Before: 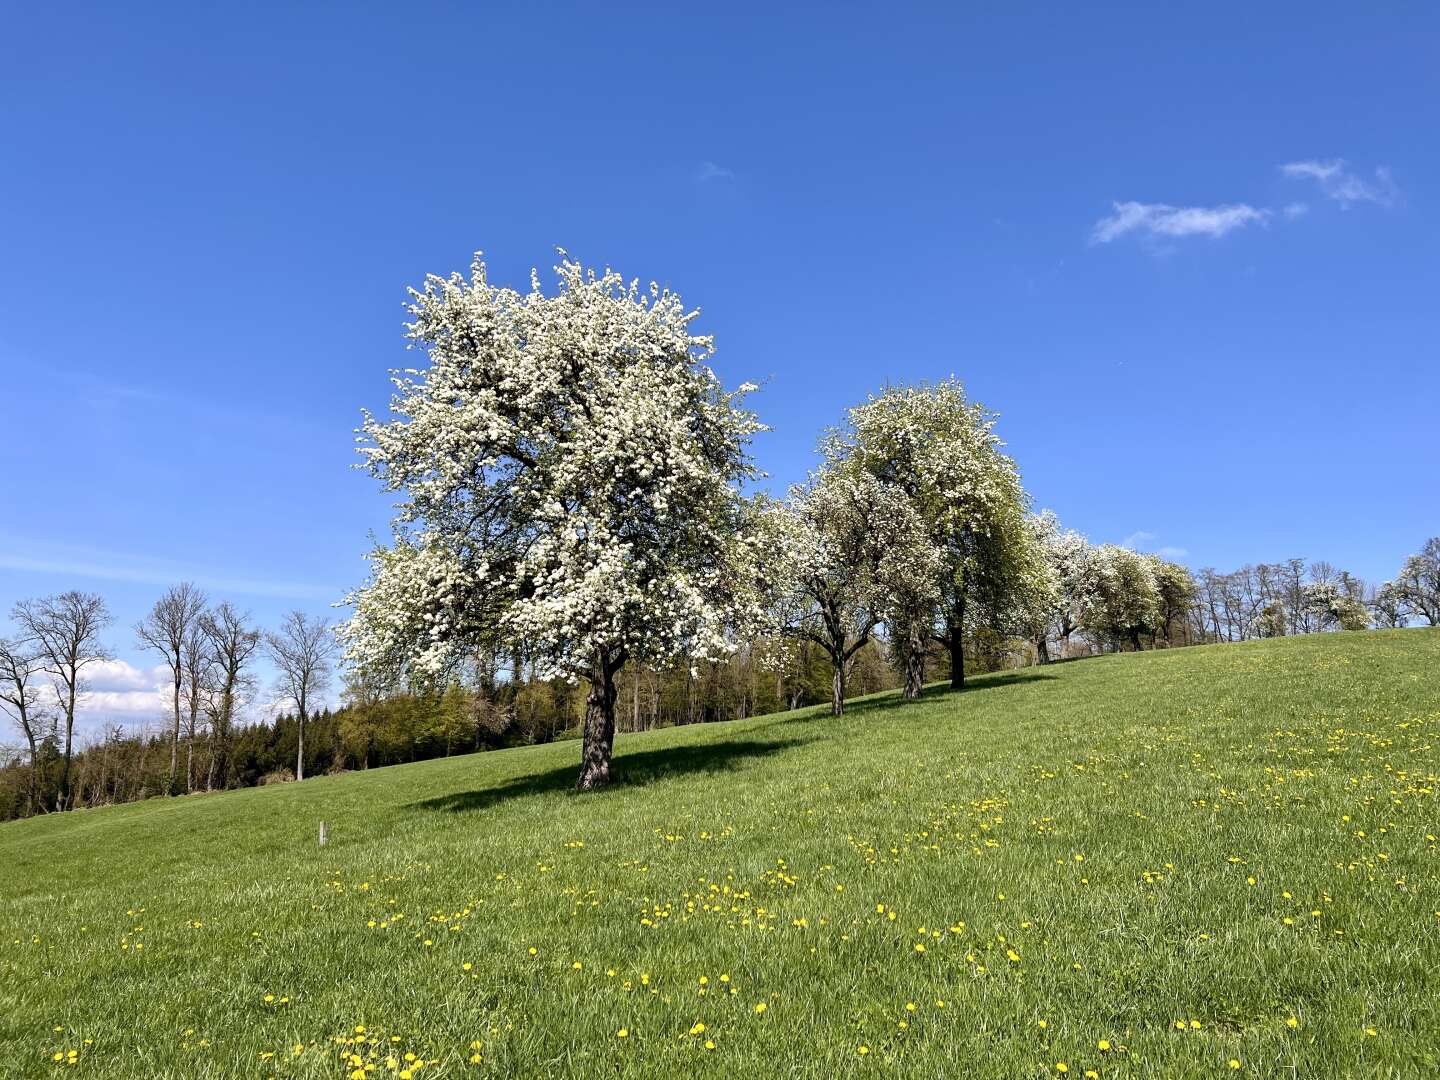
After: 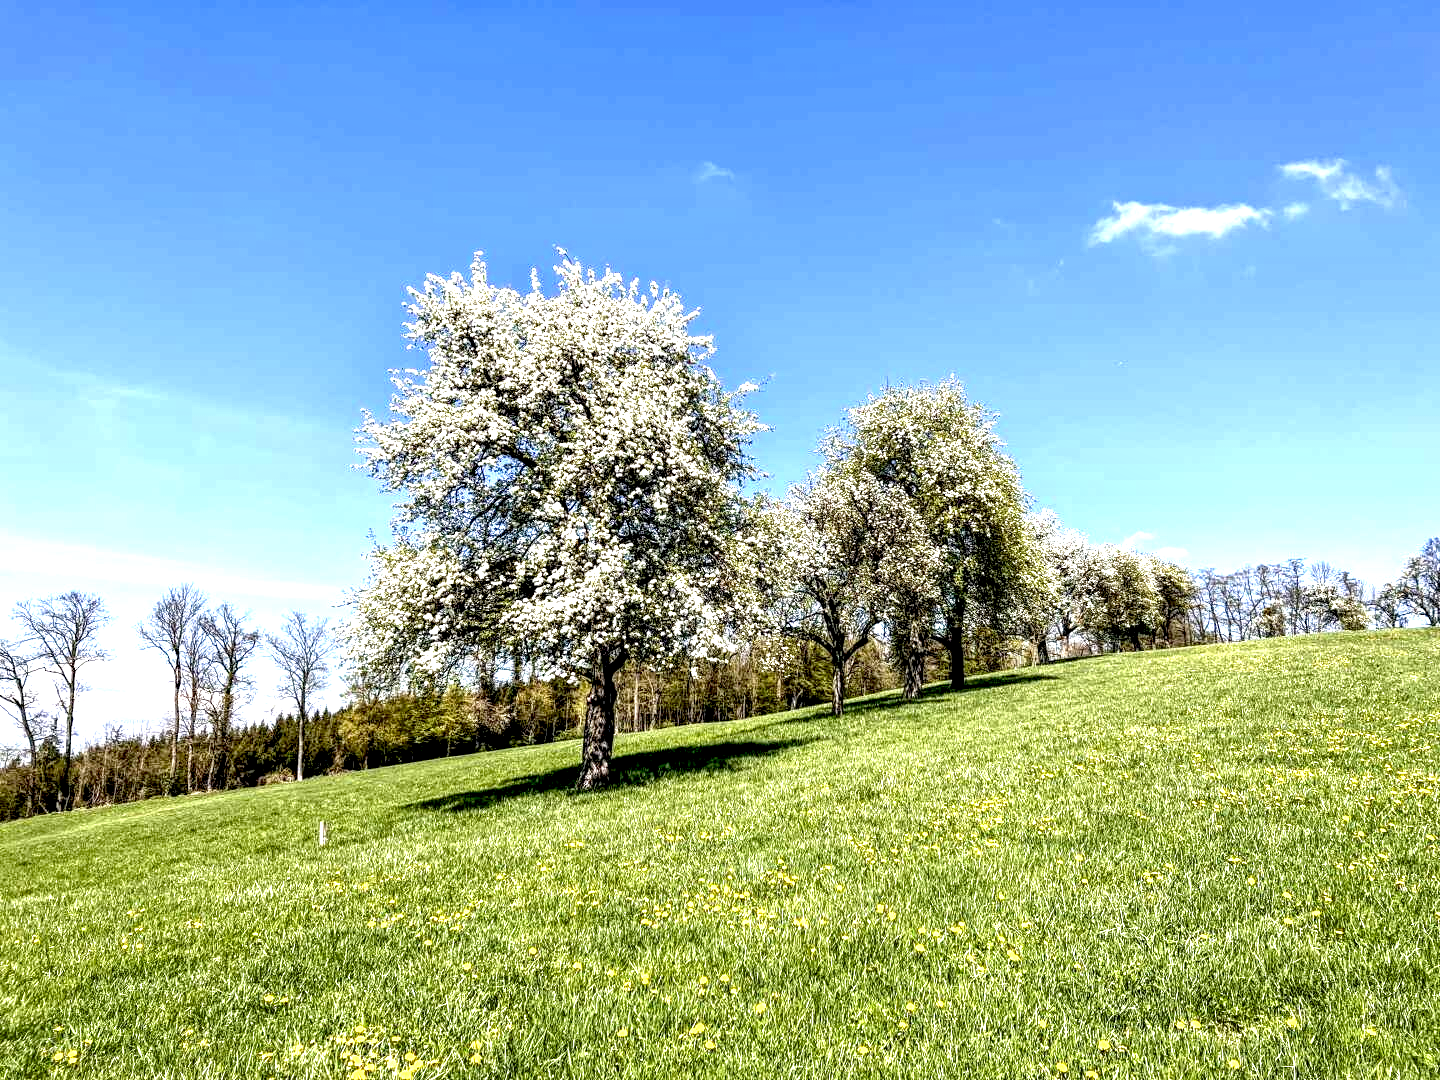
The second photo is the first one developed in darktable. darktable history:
local contrast: highlights 17%, detail 187%
exposure: black level correction 0.011, exposure 1.083 EV, compensate highlight preservation false
